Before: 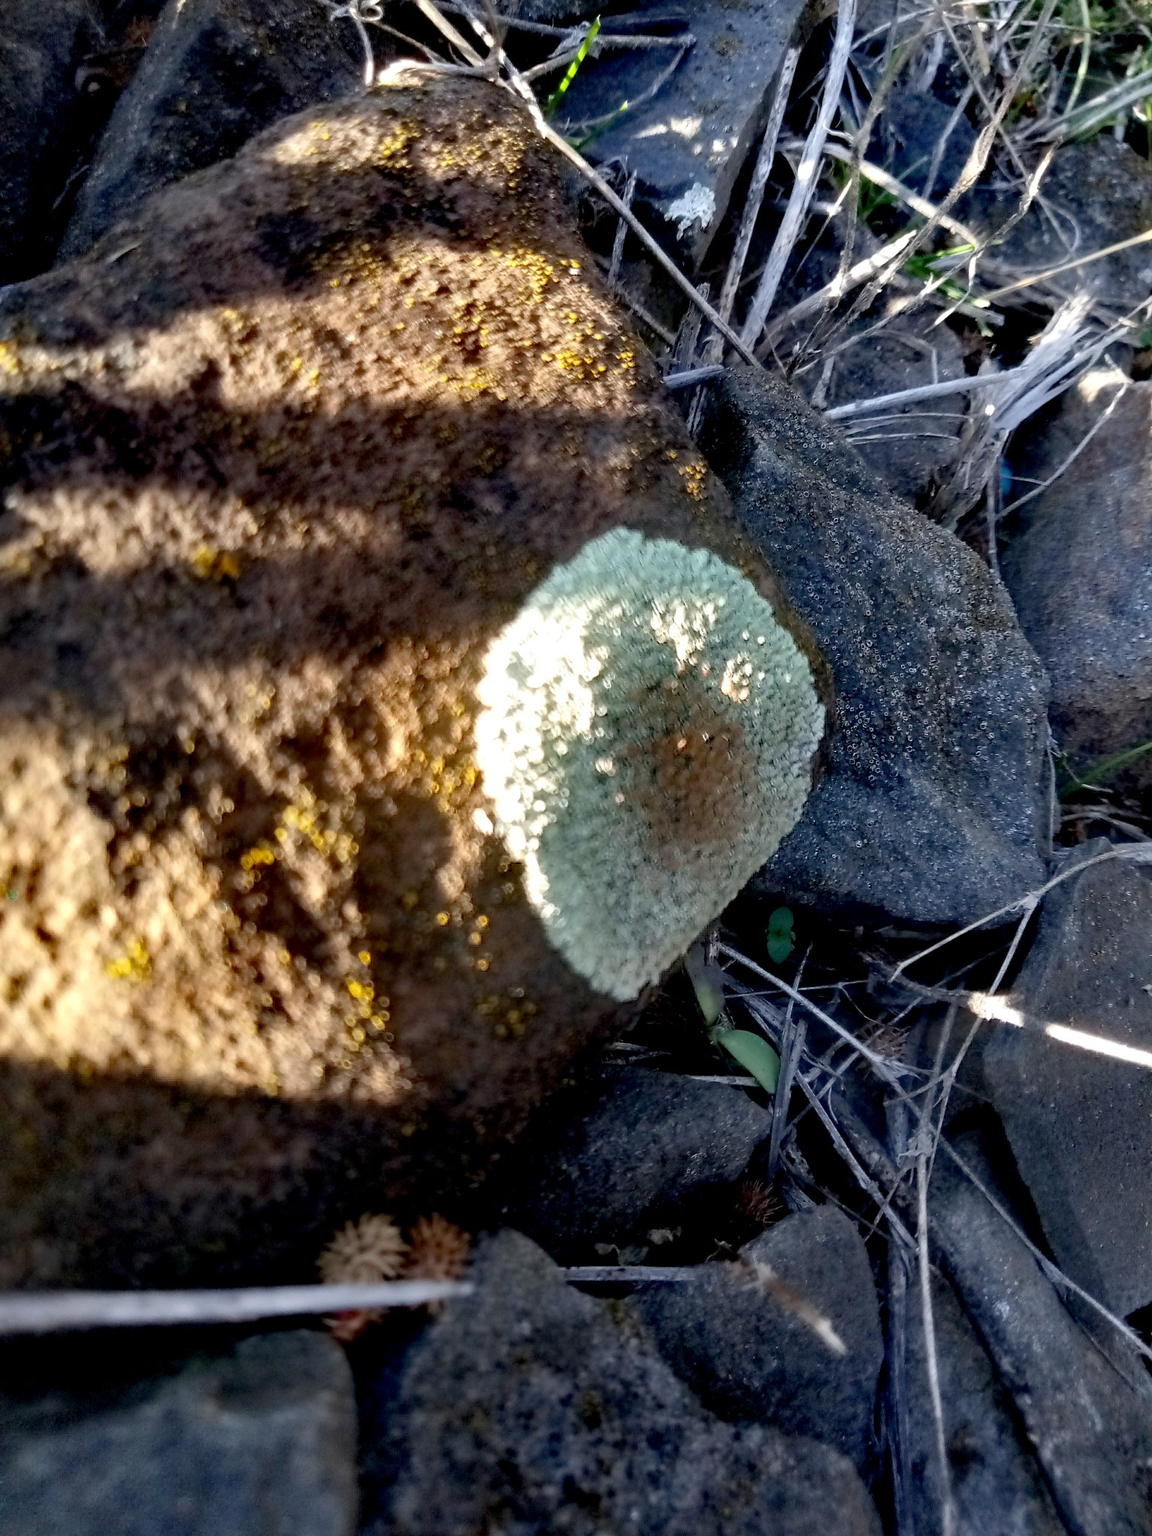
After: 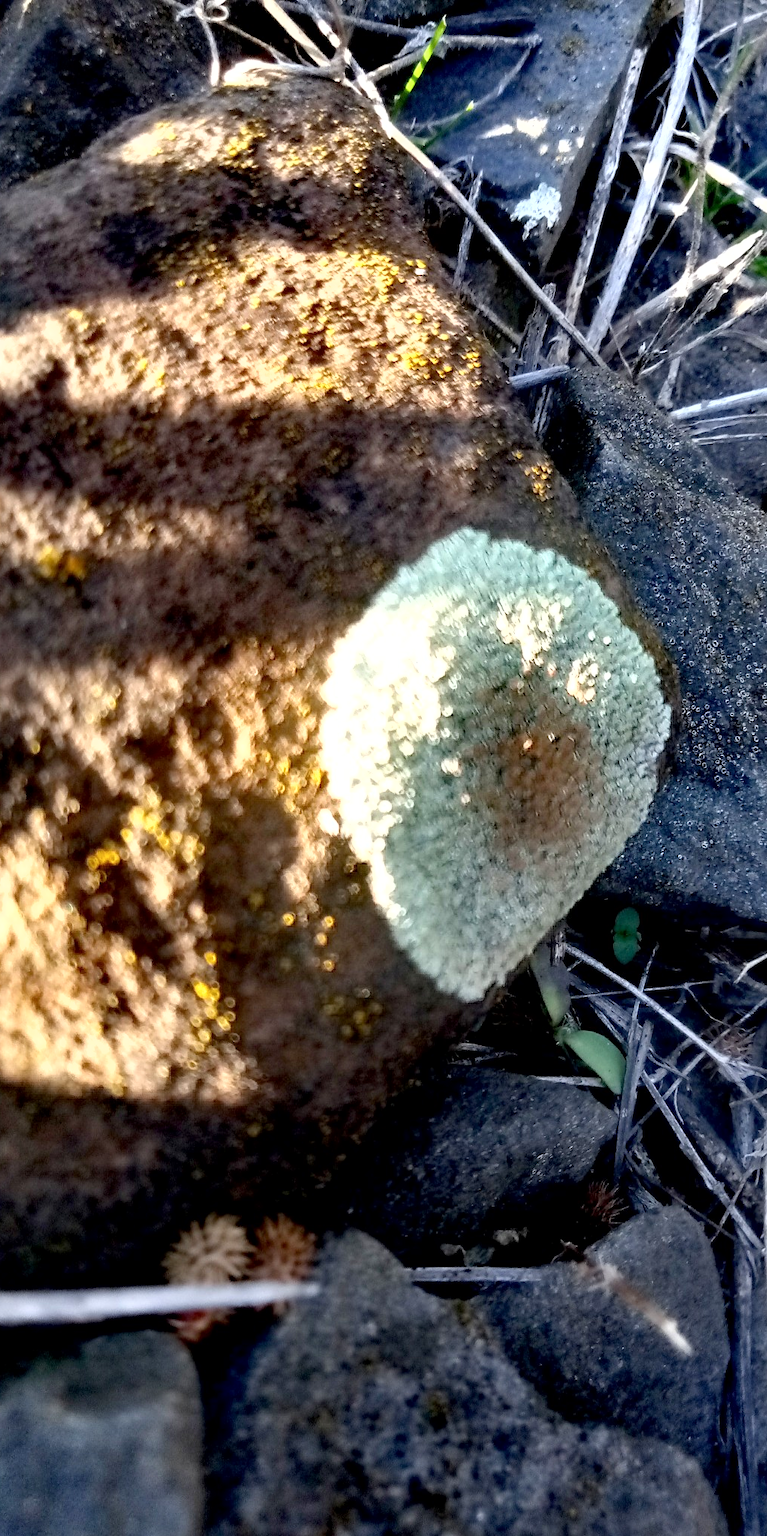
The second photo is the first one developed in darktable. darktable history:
crop and rotate: left 13.441%, right 19.934%
exposure: black level correction 0.001, exposure 0.499 EV, compensate highlight preservation false
shadows and highlights: shadows -11.95, white point adjustment 4.18, highlights 27.14
